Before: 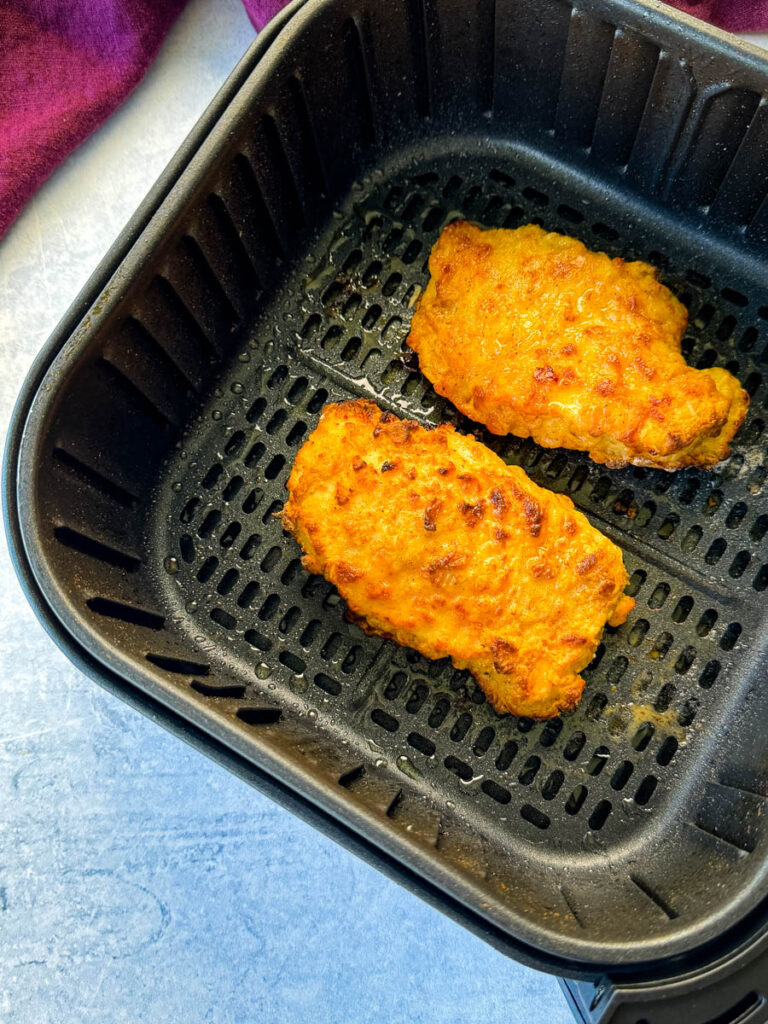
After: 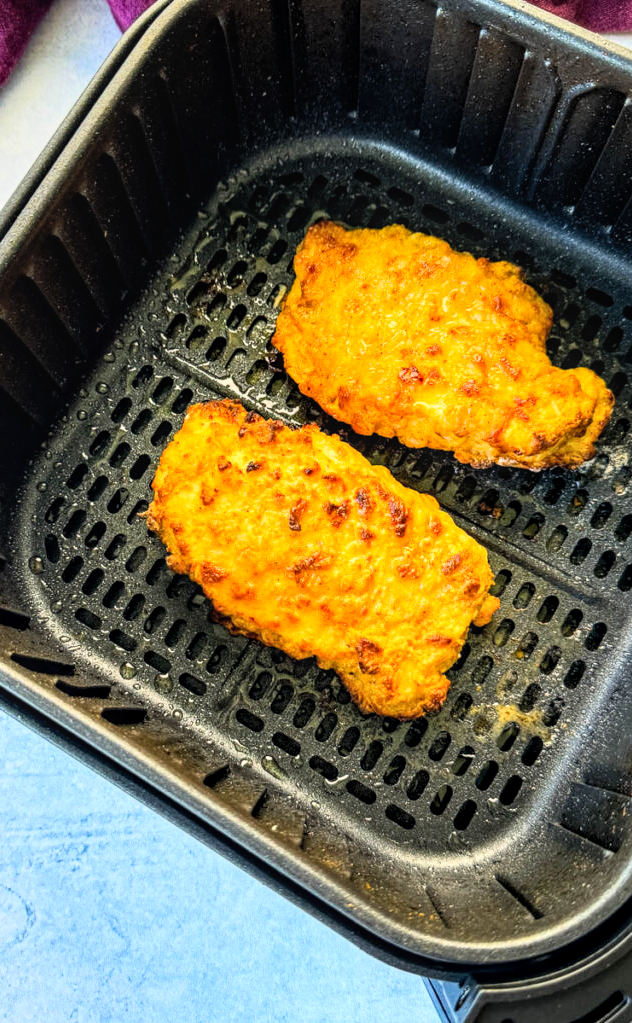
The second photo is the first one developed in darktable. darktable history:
local contrast: on, module defaults
base curve: curves: ch0 [(0, 0) (0.005, 0.002) (0.193, 0.295) (0.399, 0.664) (0.75, 0.928) (1, 1)]
crop: left 17.582%, bottom 0.031%
